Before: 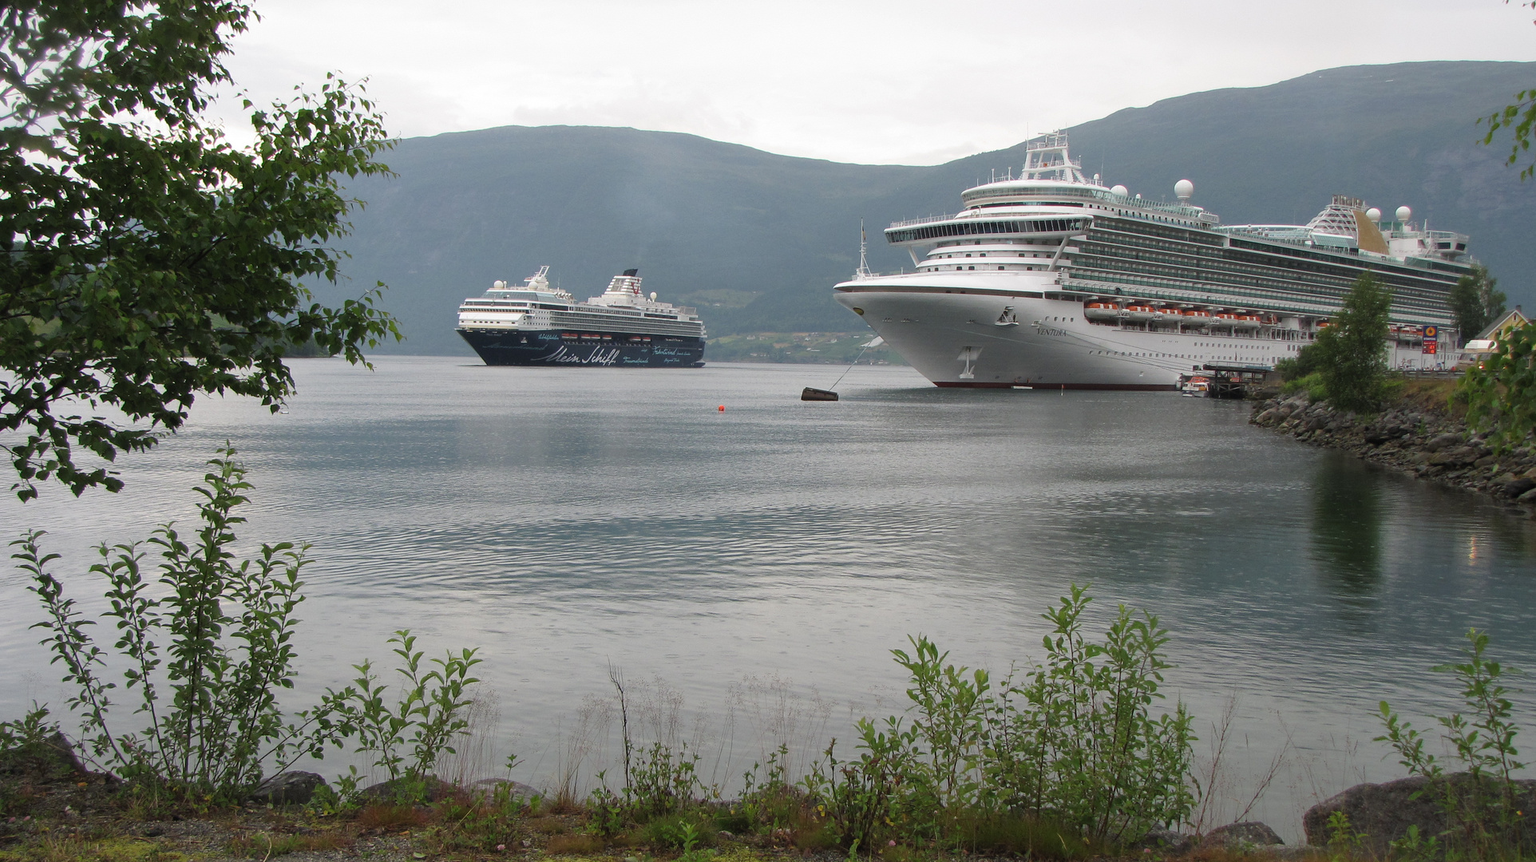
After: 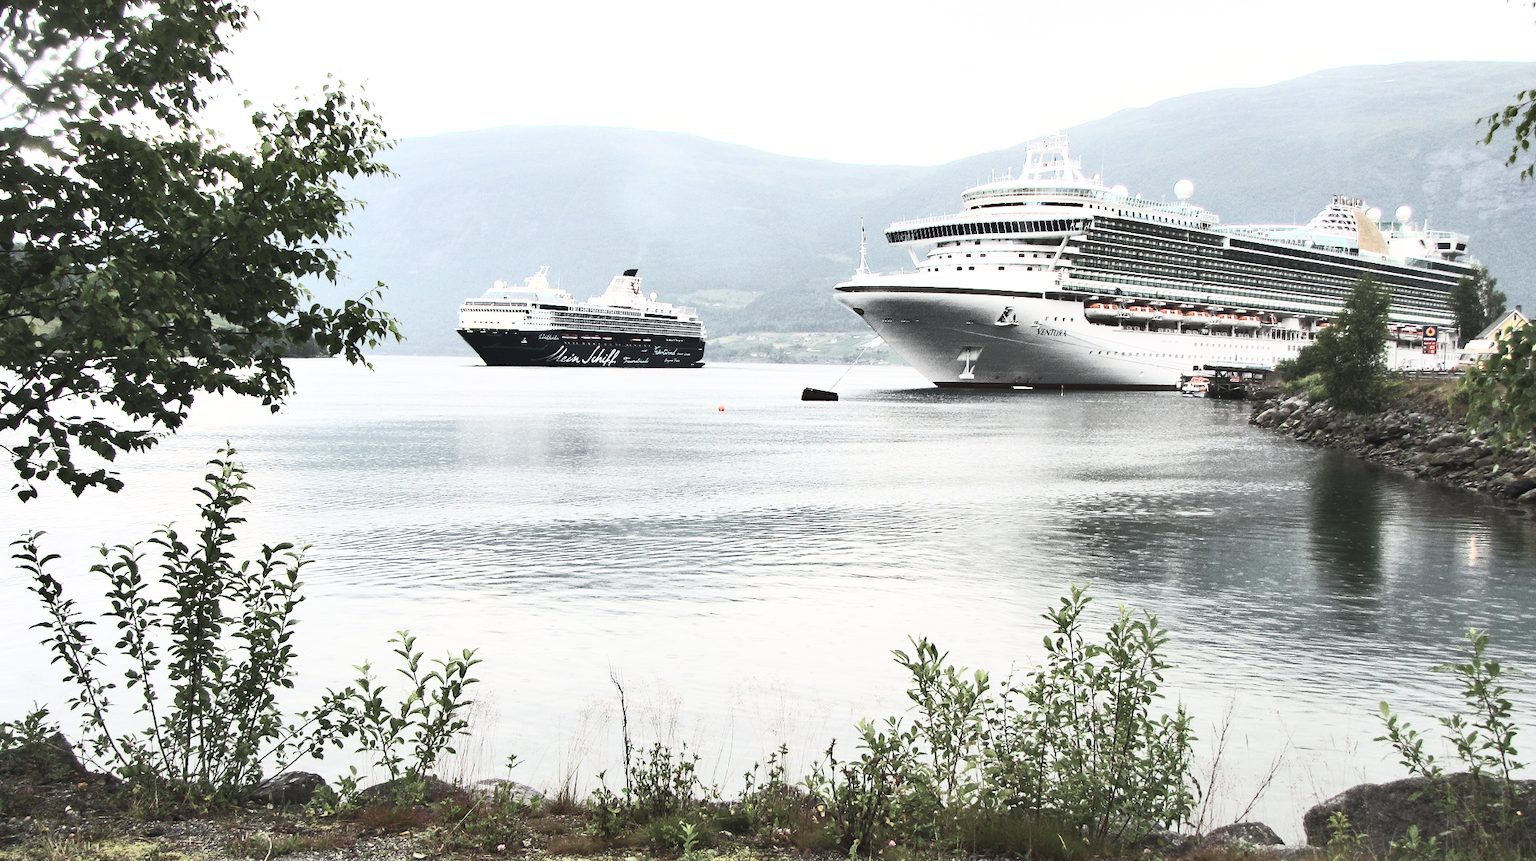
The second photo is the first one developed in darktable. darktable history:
contrast brightness saturation: contrast 0.57, brightness 0.57, saturation -0.34
crop: bottom 0.071%
exposure: exposure 0.485 EV, compensate highlight preservation false
tone equalizer: -8 EV -0.417 EV, -7 EV -0.389 EV, -6 EV -0.333 EV, -5 EV -0.222 EV, -3 EV 0.222 EV, -2 EV 0.333 EV, -1 EV 0.389 EV, +0 EV 0.417 EV, edges refinement/feathering 500, mask exposure compensation -1.57 EV, preserve details no
shadows and highlights: highlights color adjustment 0%, soften with gaussian
